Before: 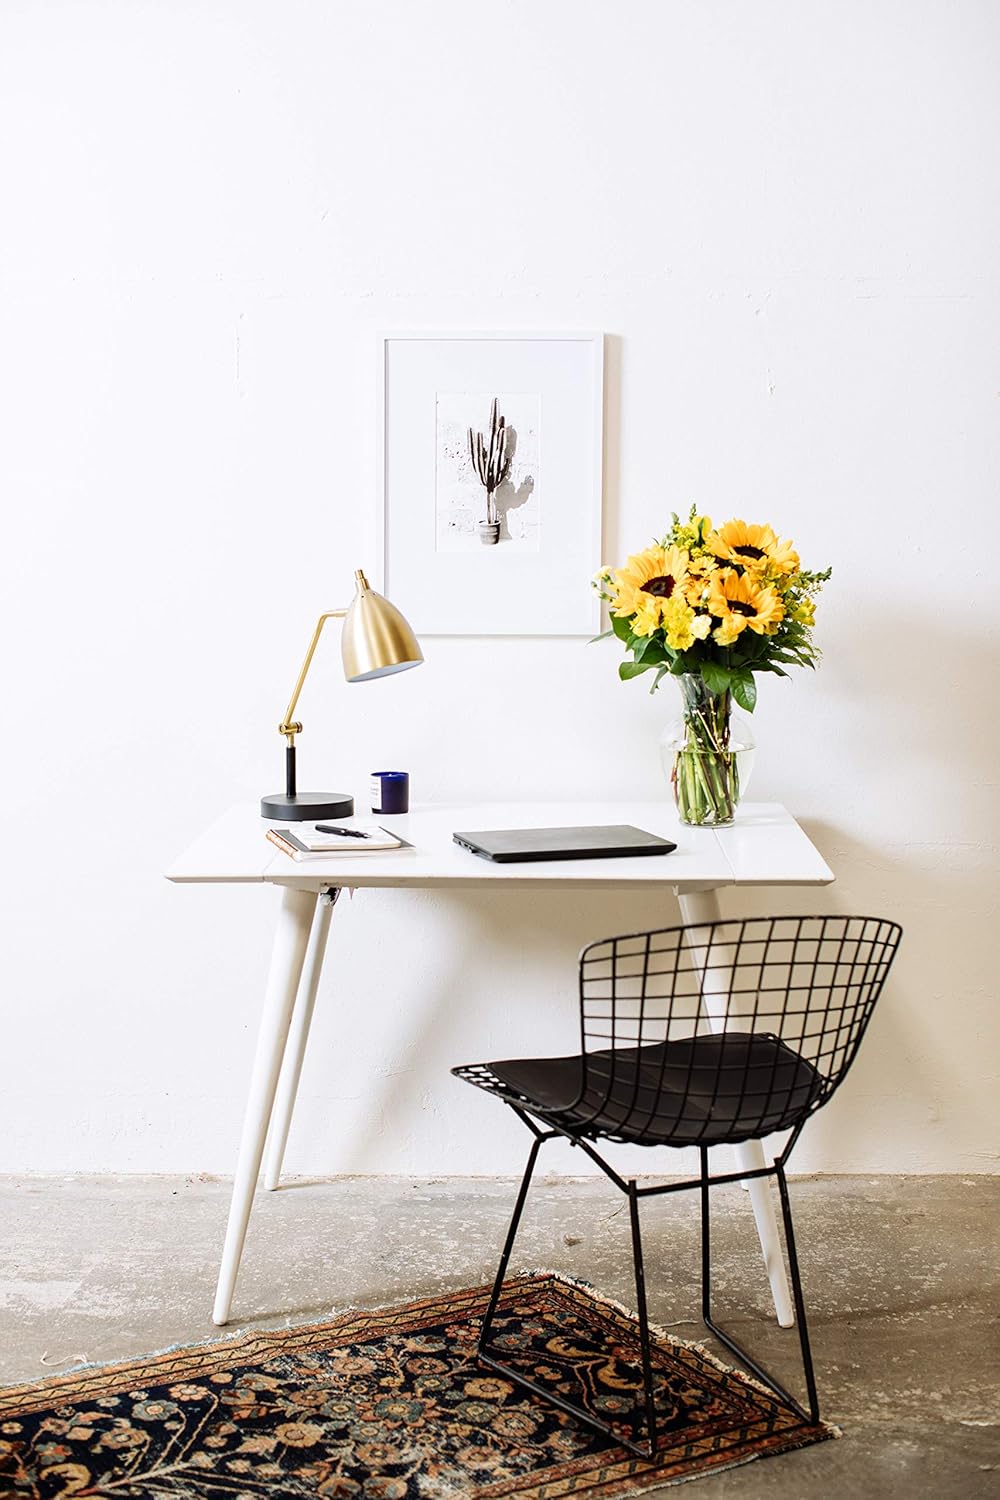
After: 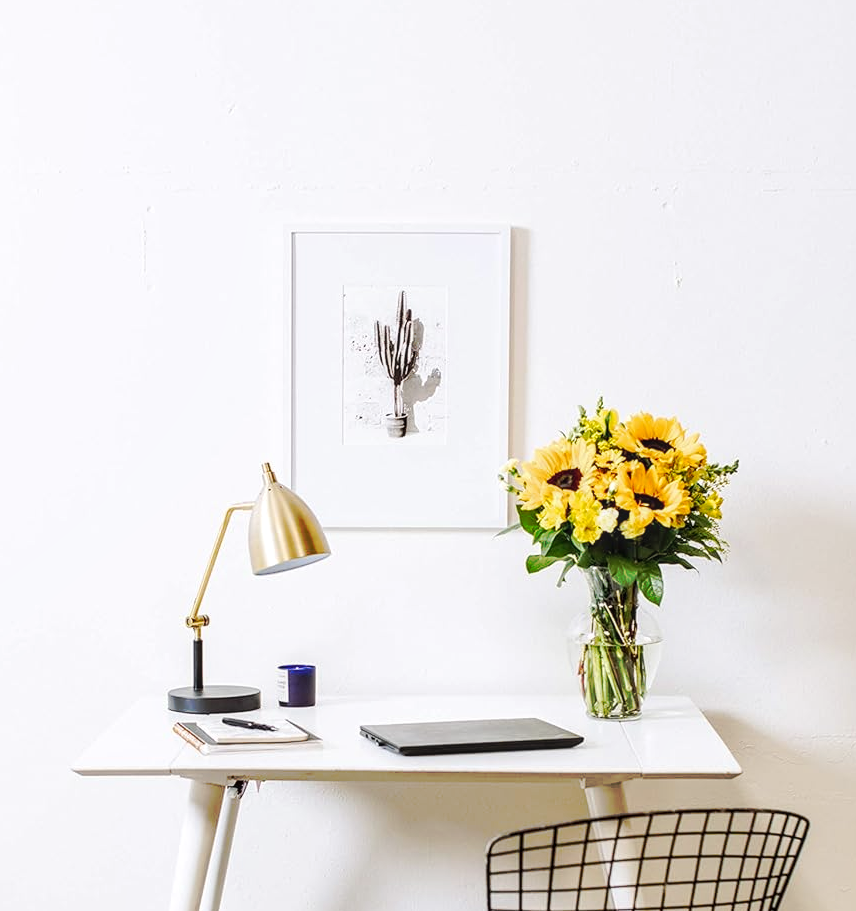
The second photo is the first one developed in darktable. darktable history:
local contrast: on, module defaults
crop and rotate: left 9.368%, top 7.248%, right 4.986%, bottom 31.96%
tone curve: curves: ch0 [(0, 0) (0.003, 0.003) (0.011, 0.011) (0.025, 0.024) (0.044, 0.044) (0.069, 0.068) (0.1, 0.098) (0.136, 0.133) (0.177, 0.174) (0.224, 0.22) (0.277, 0.272) (0.335, 0.329) (0.399, 0.392) (0.468, 0.46) (0.543, 0.607) (0.623, 0.676) (0.709, 0.75) (0.801, 0.828) (0.898, 0.912) (1, 1)], preserve colors none
